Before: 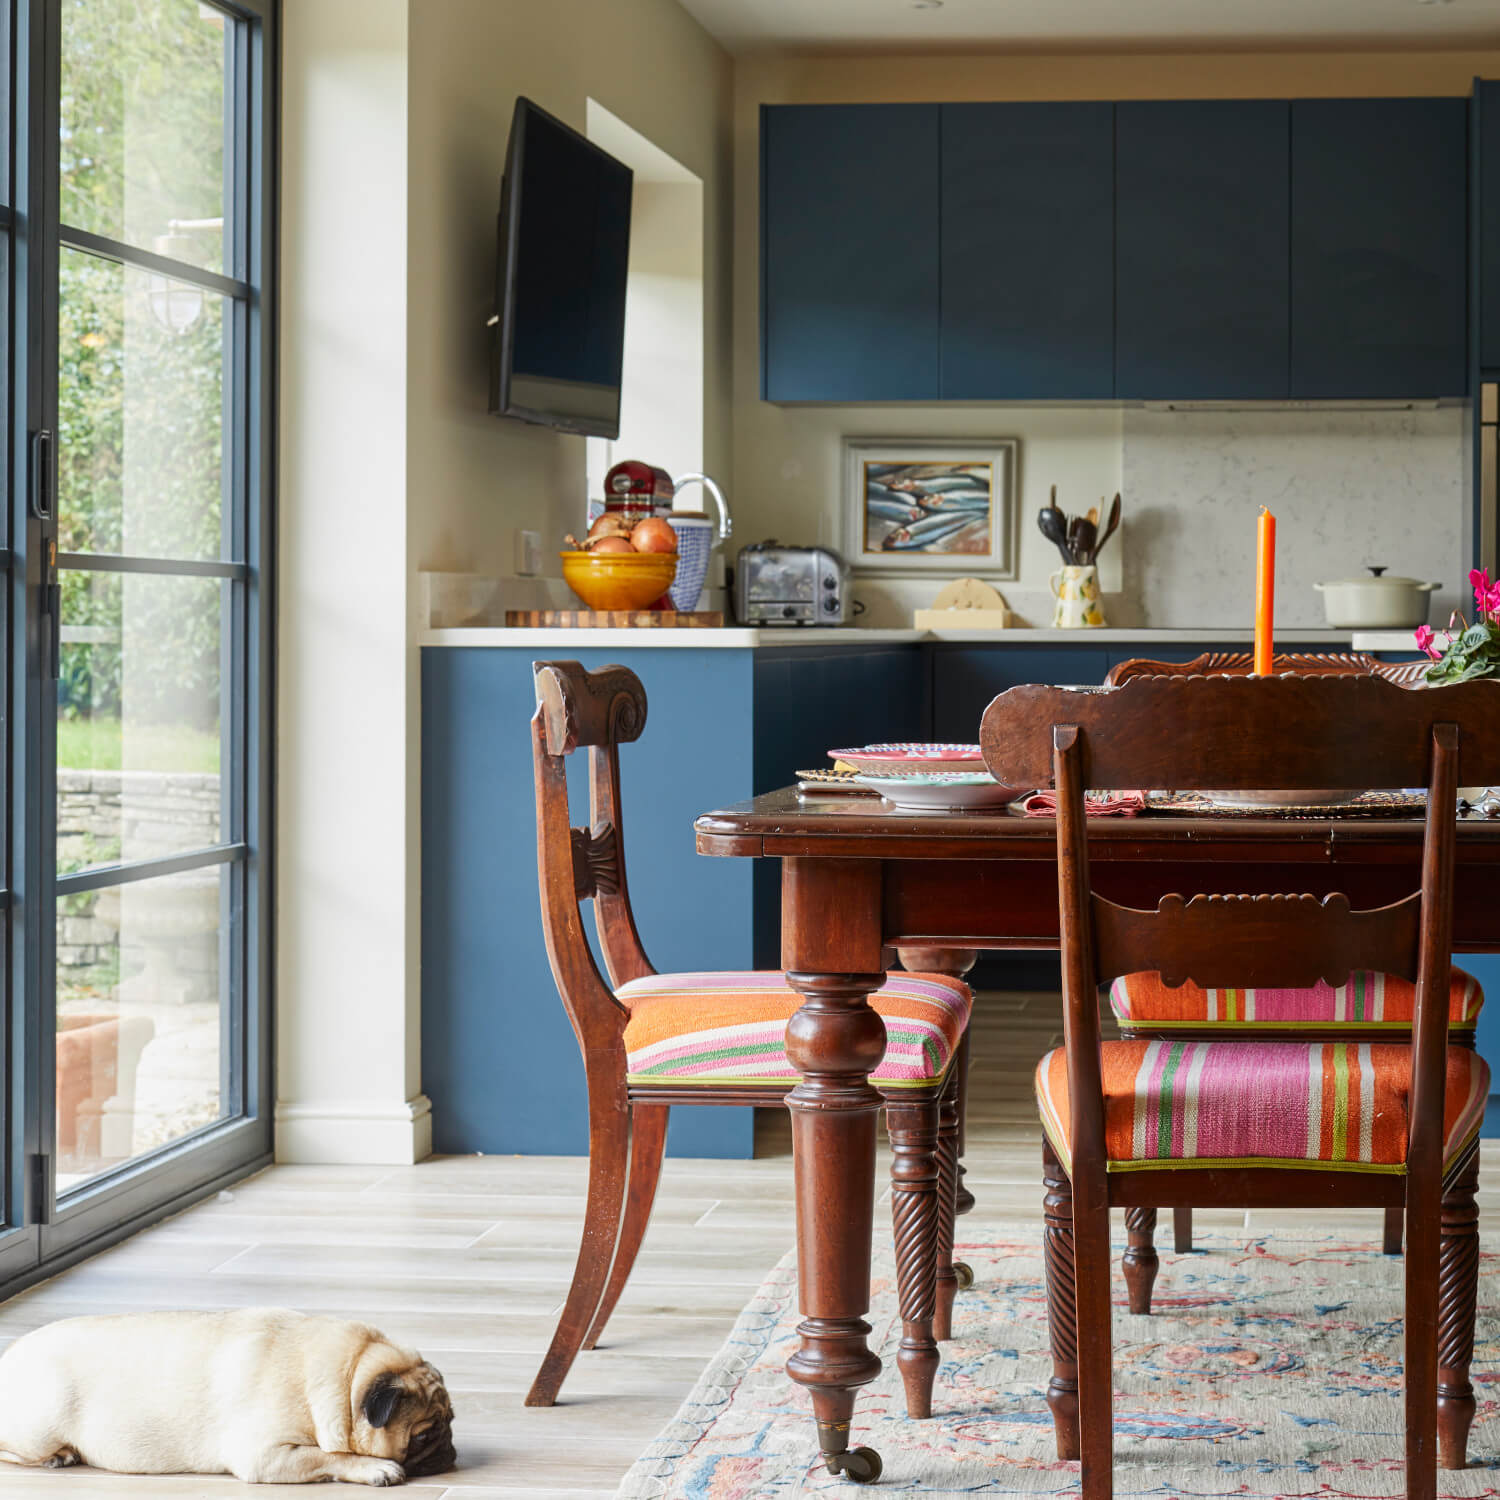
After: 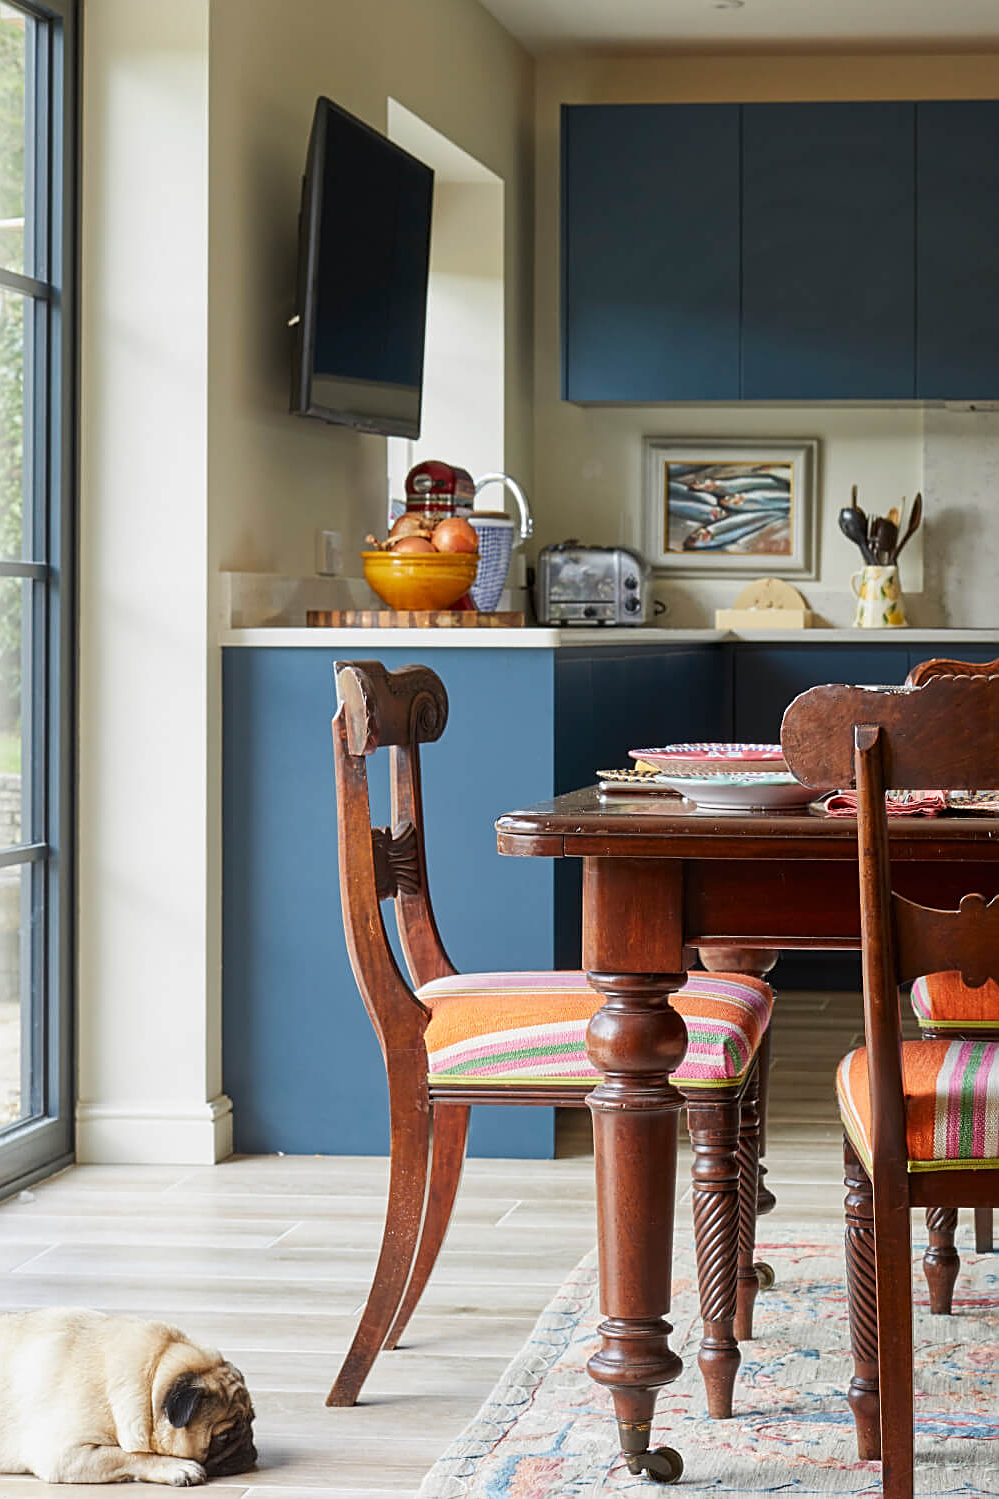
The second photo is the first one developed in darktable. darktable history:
crop and rotate: left 13.342%, right 19.991%
sharpen: on, module defaults
